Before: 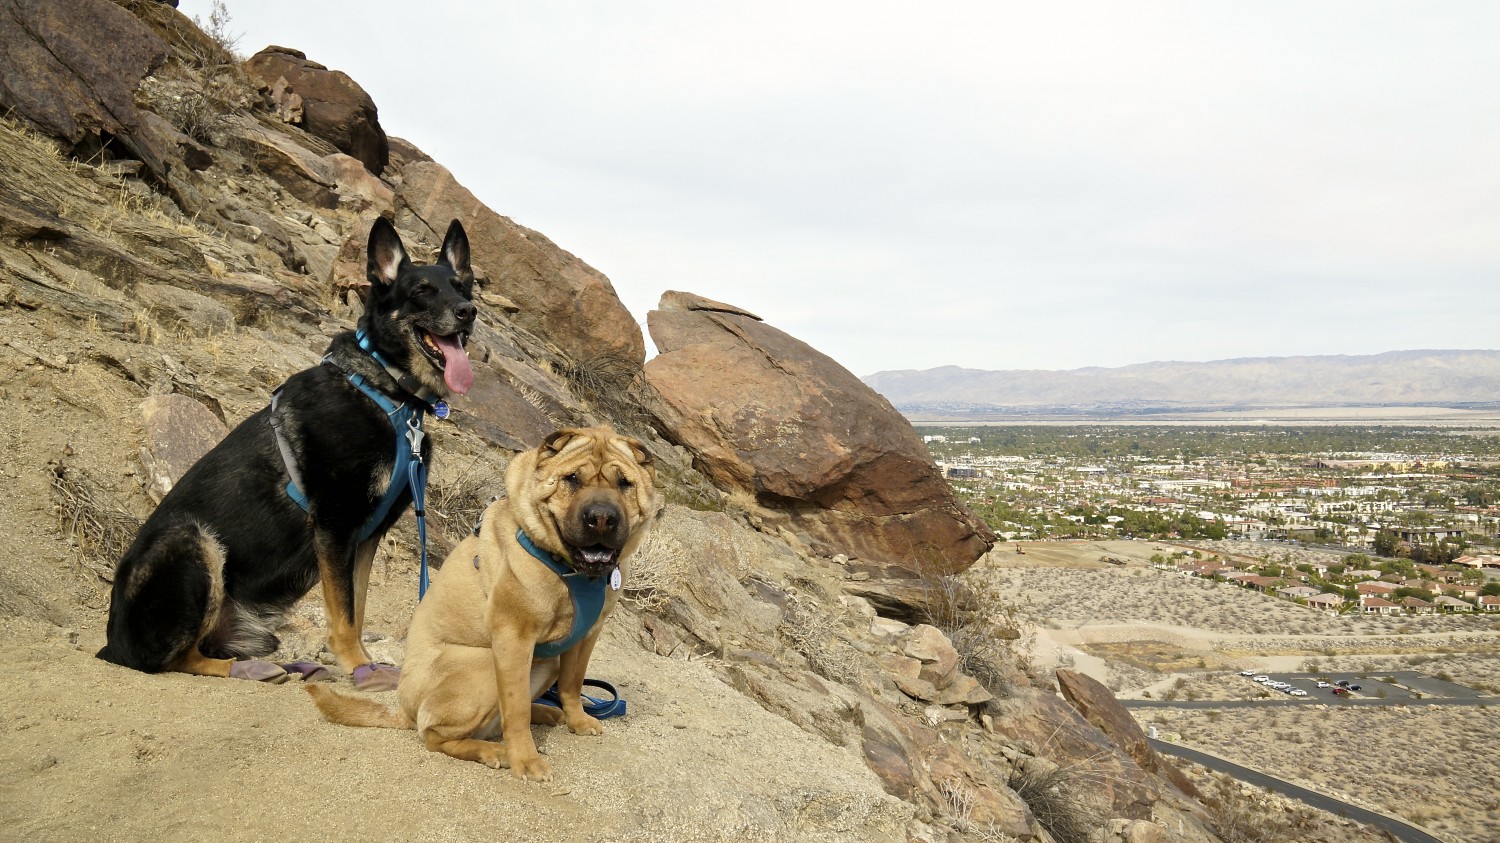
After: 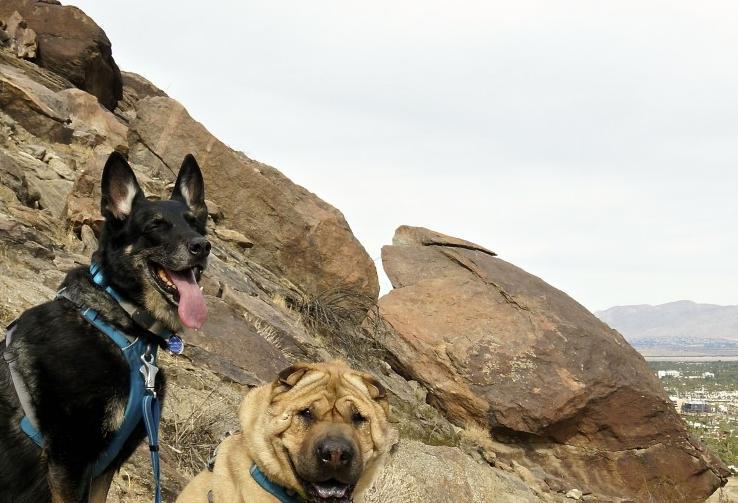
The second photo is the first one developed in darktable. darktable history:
crop: left 17.755%, top 7.726%, right 33.006%, bottom 32.565%
